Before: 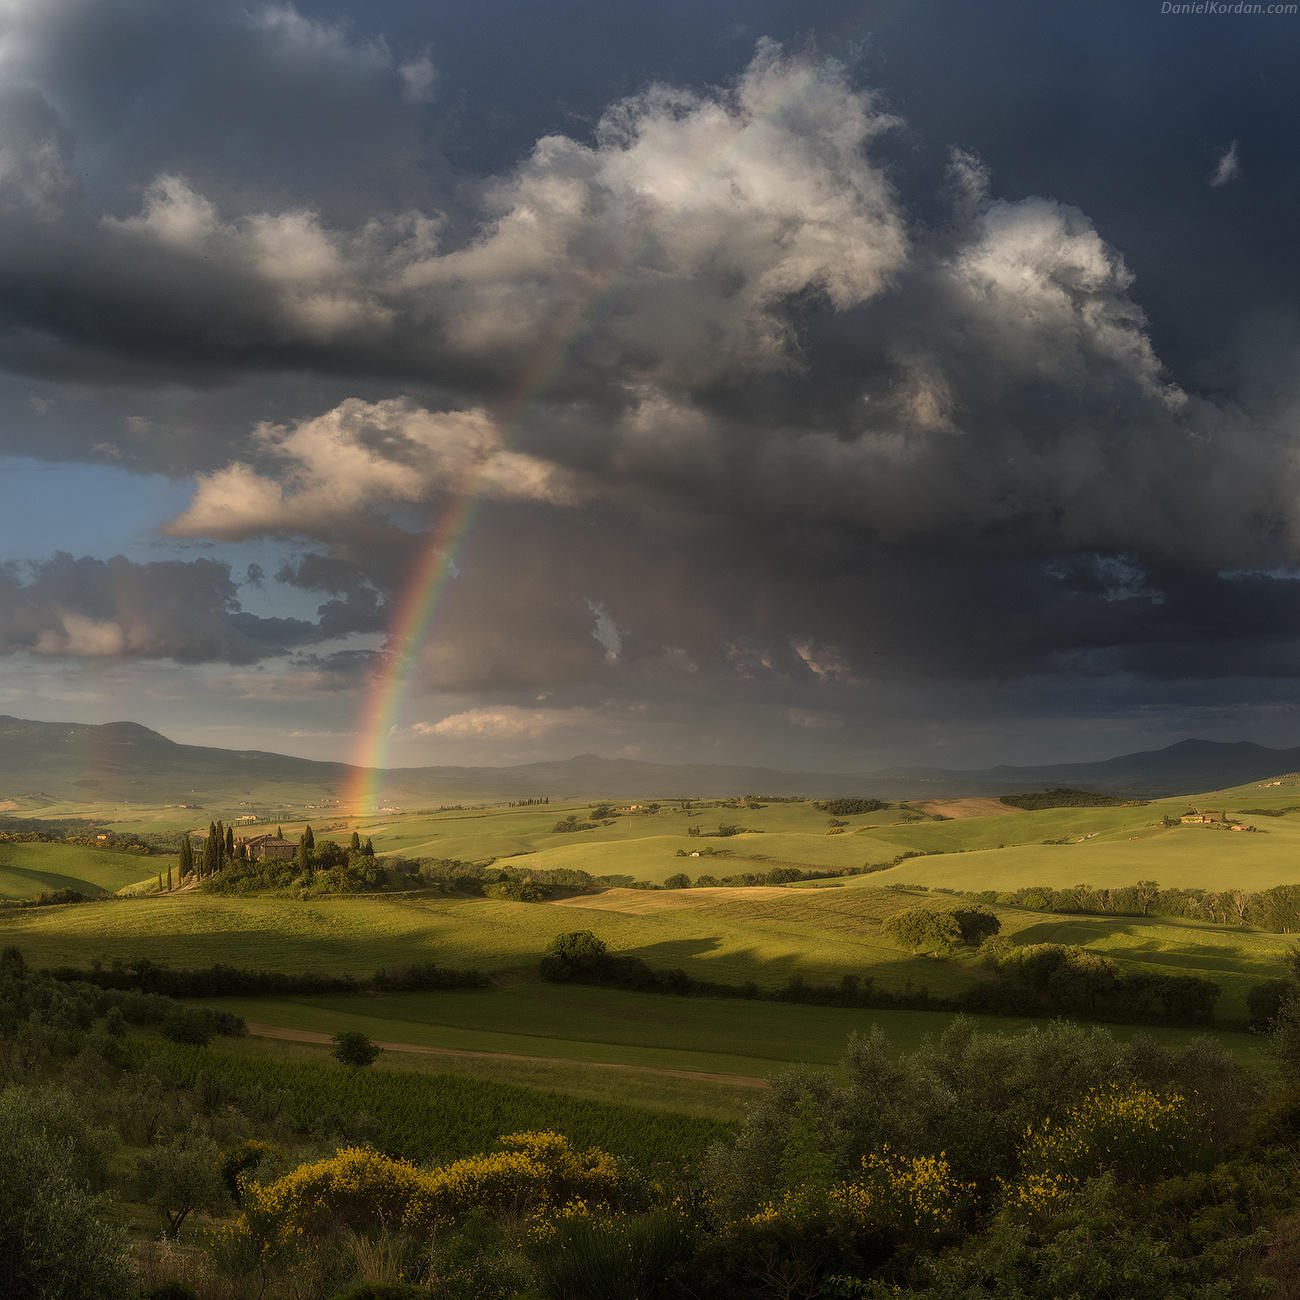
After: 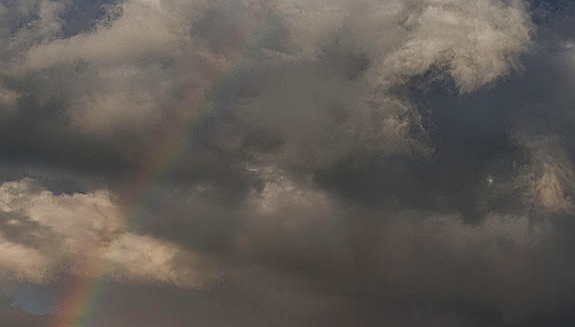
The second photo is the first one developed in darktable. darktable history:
color balance rgb: linear chroma grading › mid-tones 7.979%, perceptual saturation grading › global saturation 20%, perceptual saturation grading › highlights -49.692%, perceptual saturation grading › shadows 24.53%, contrast -10.427%
sharpen: amount 0.563
crop: left 28.995%, top 16.812%, right 26.744%, bottom 57.962%
